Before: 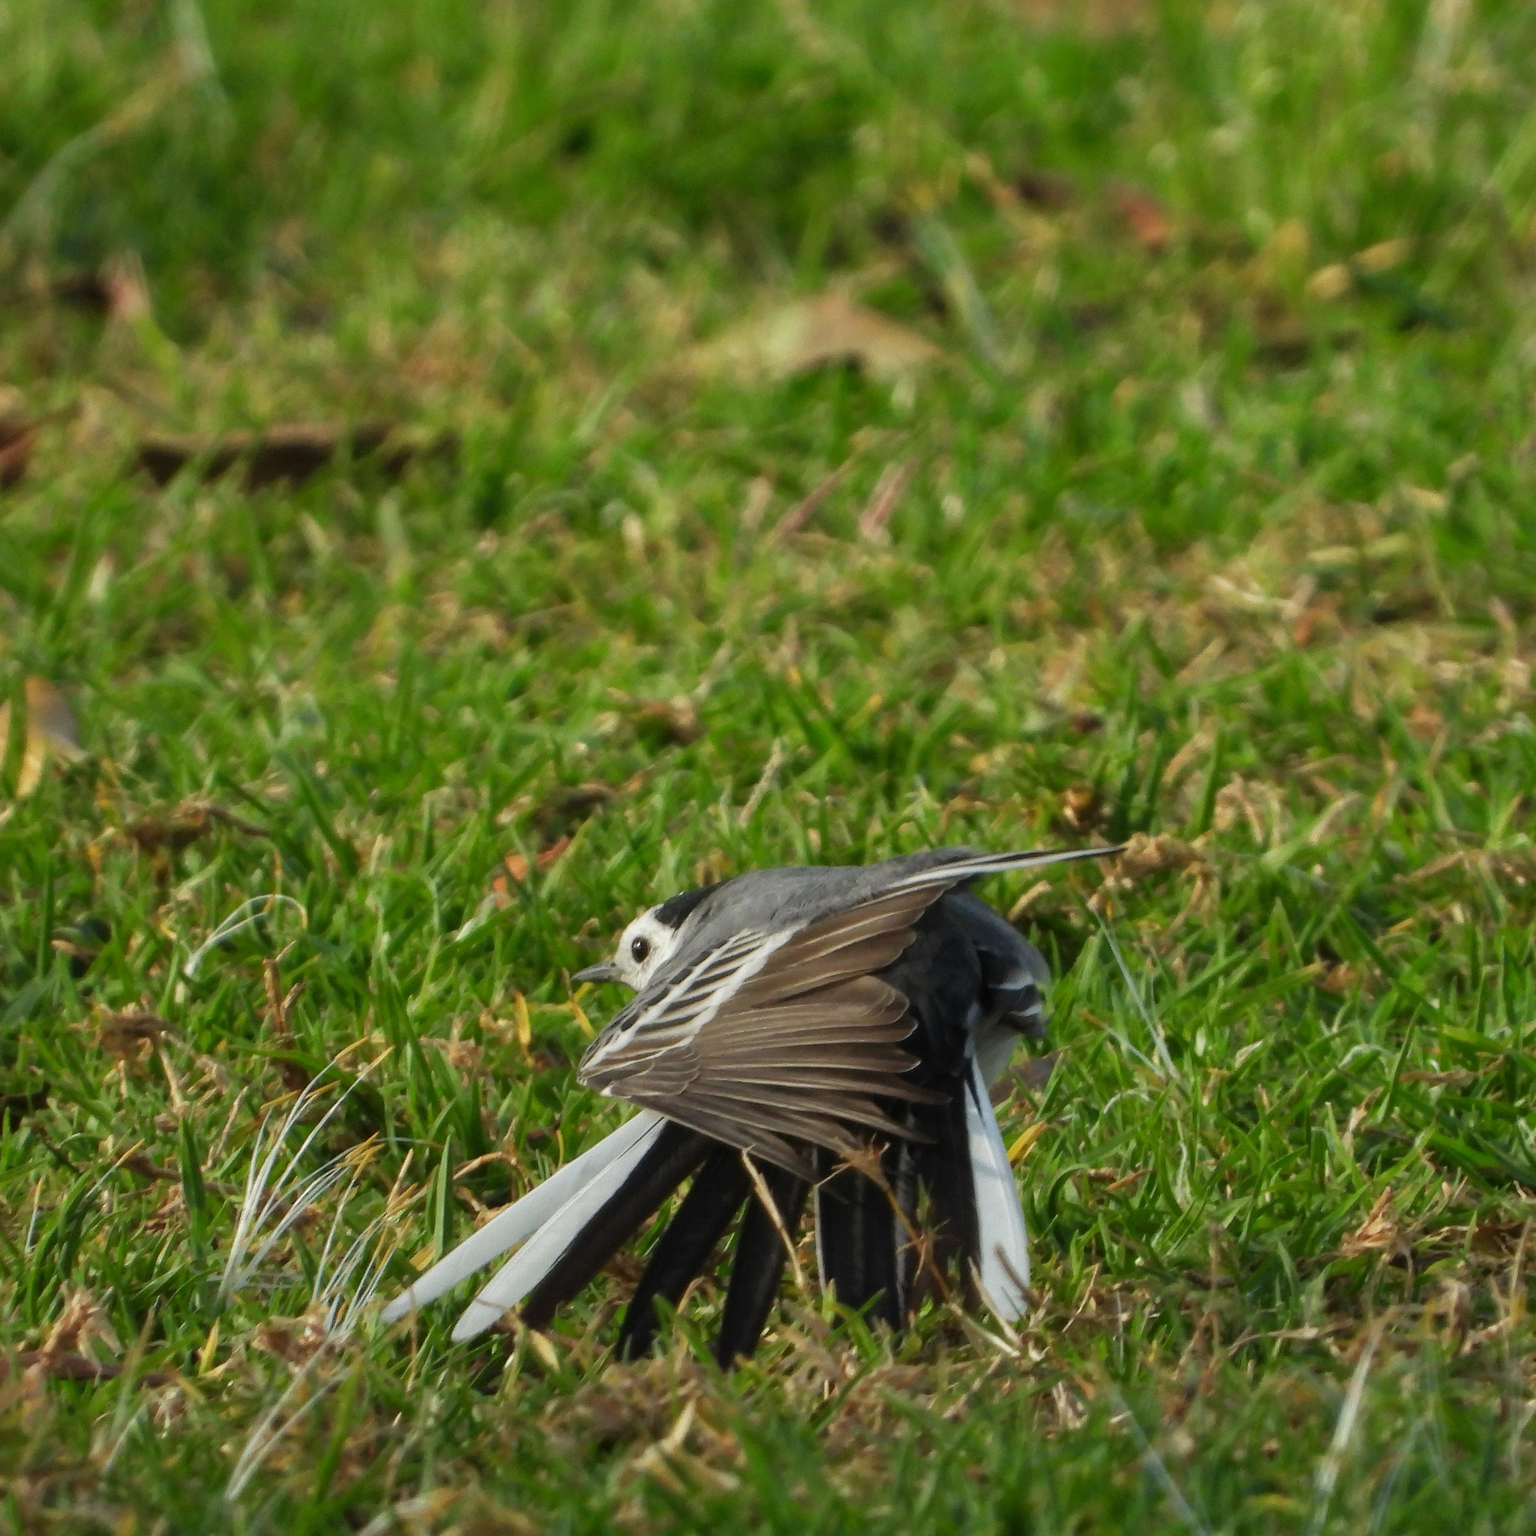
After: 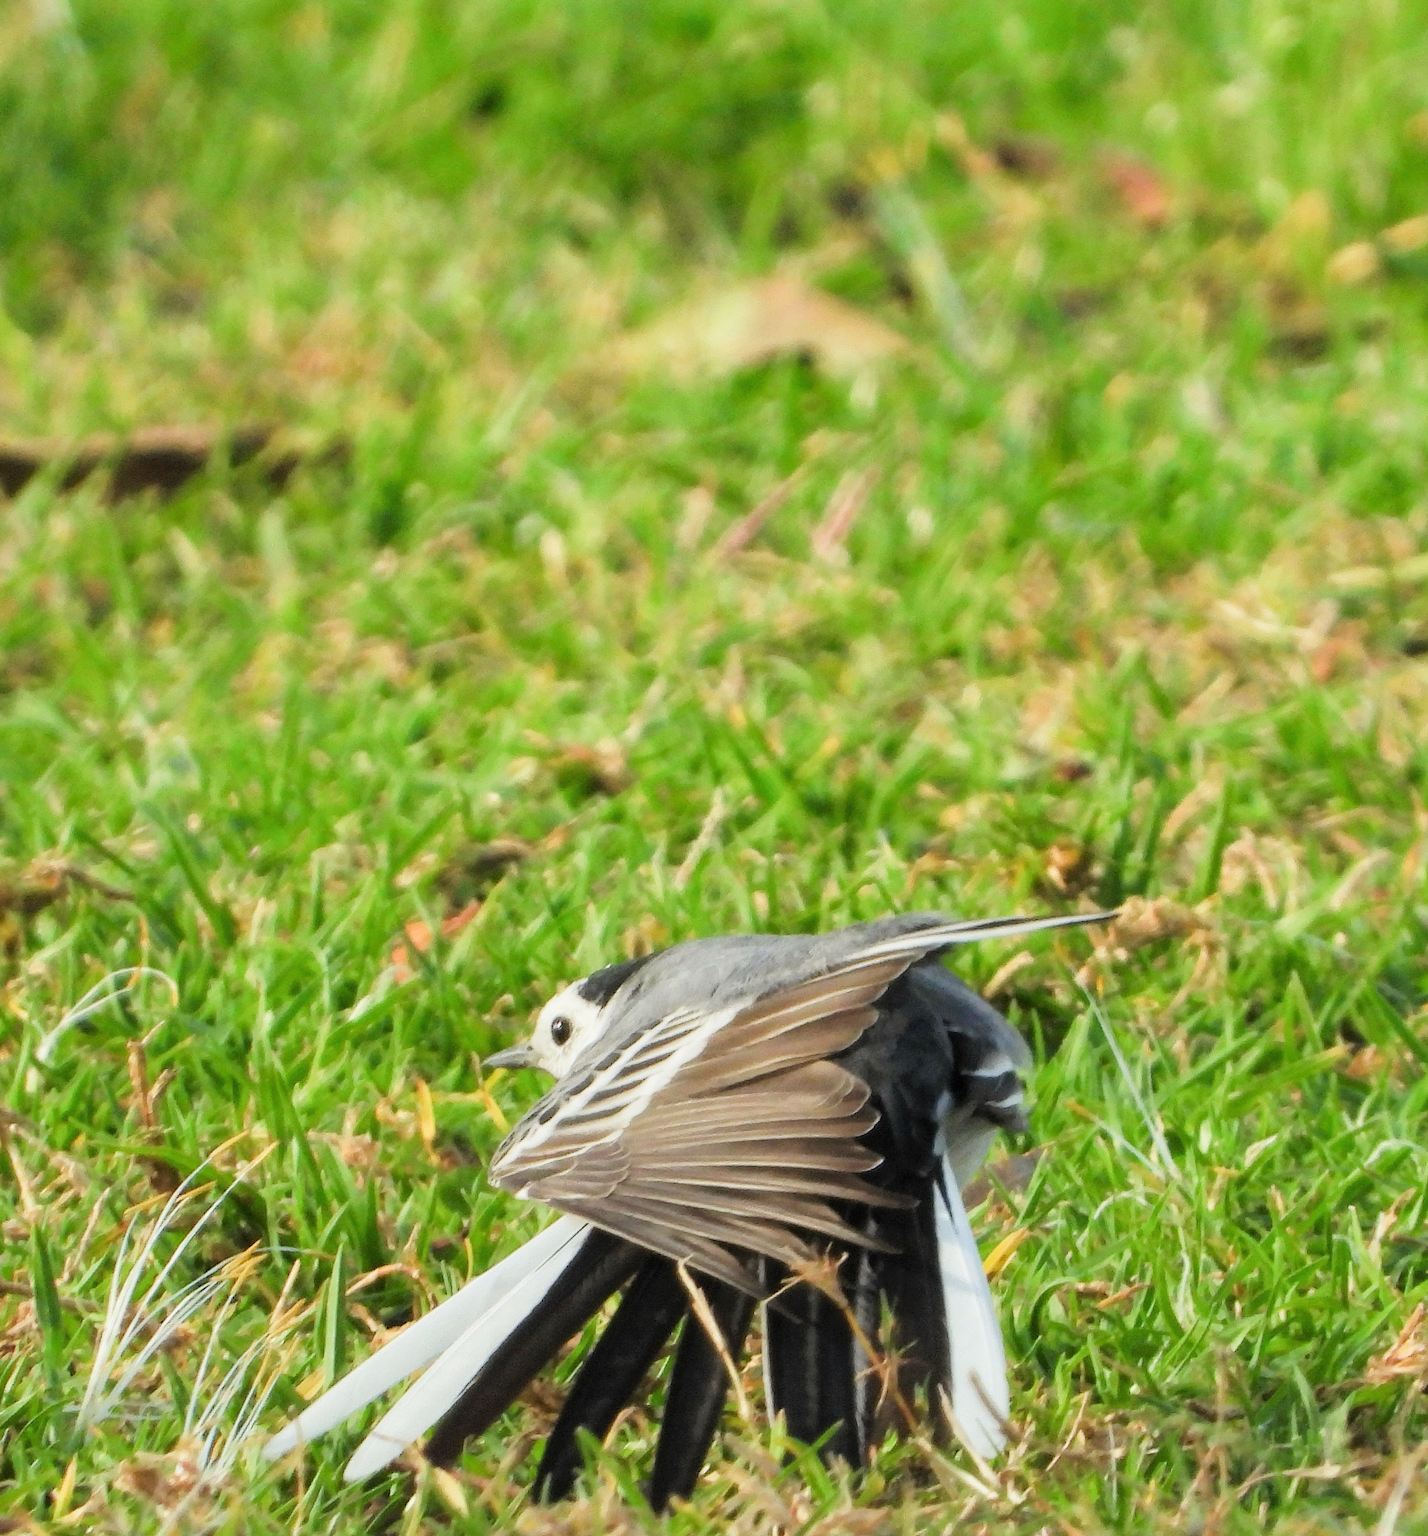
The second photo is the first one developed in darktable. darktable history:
filmic rgb: black relative exposure -7.65 EV, white relative exposure 4.56 EV, hardness 3.61
exposure: black level correction 0, exposure 1.5 EV, compensate exposure bias true, compensate highlight preservation false
crop: left 9.929%, top 3.475%, right 9.188%, bottom 9.529%
